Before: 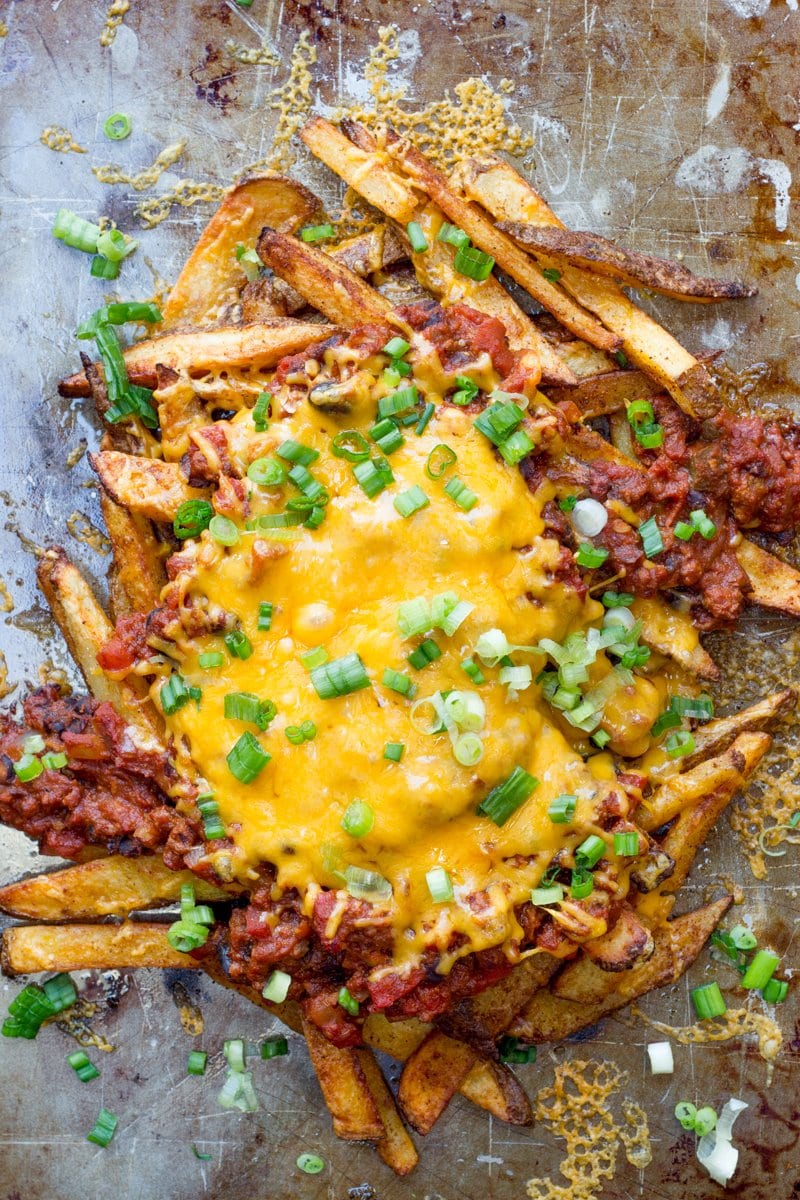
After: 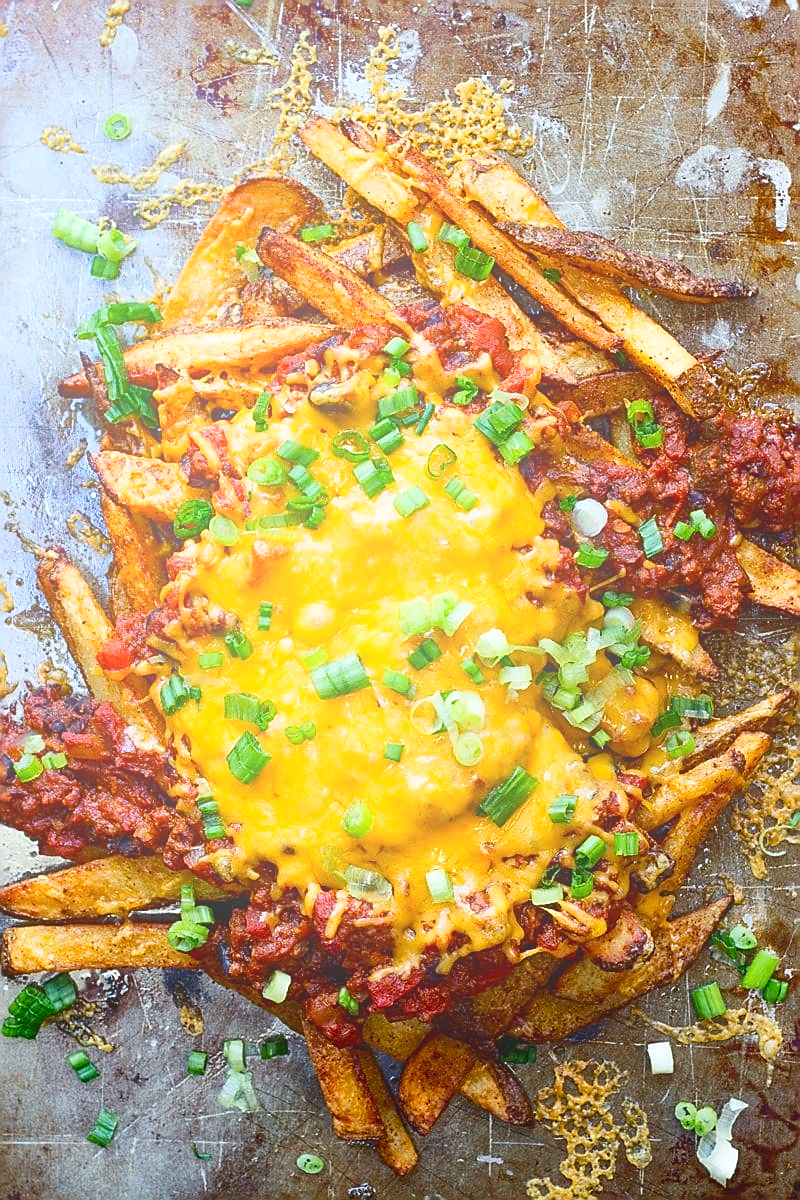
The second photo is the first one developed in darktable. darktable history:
sharpen: radius 1.4, amount 1.25, threshold 0.7
exposure: black level correction -0.003, exposure 0.04 EV, compensate highlight preservation false
contrast brightness saturation: contrast 0.2, brightness -0.11, saturation 0.1
bloom: size 40%
